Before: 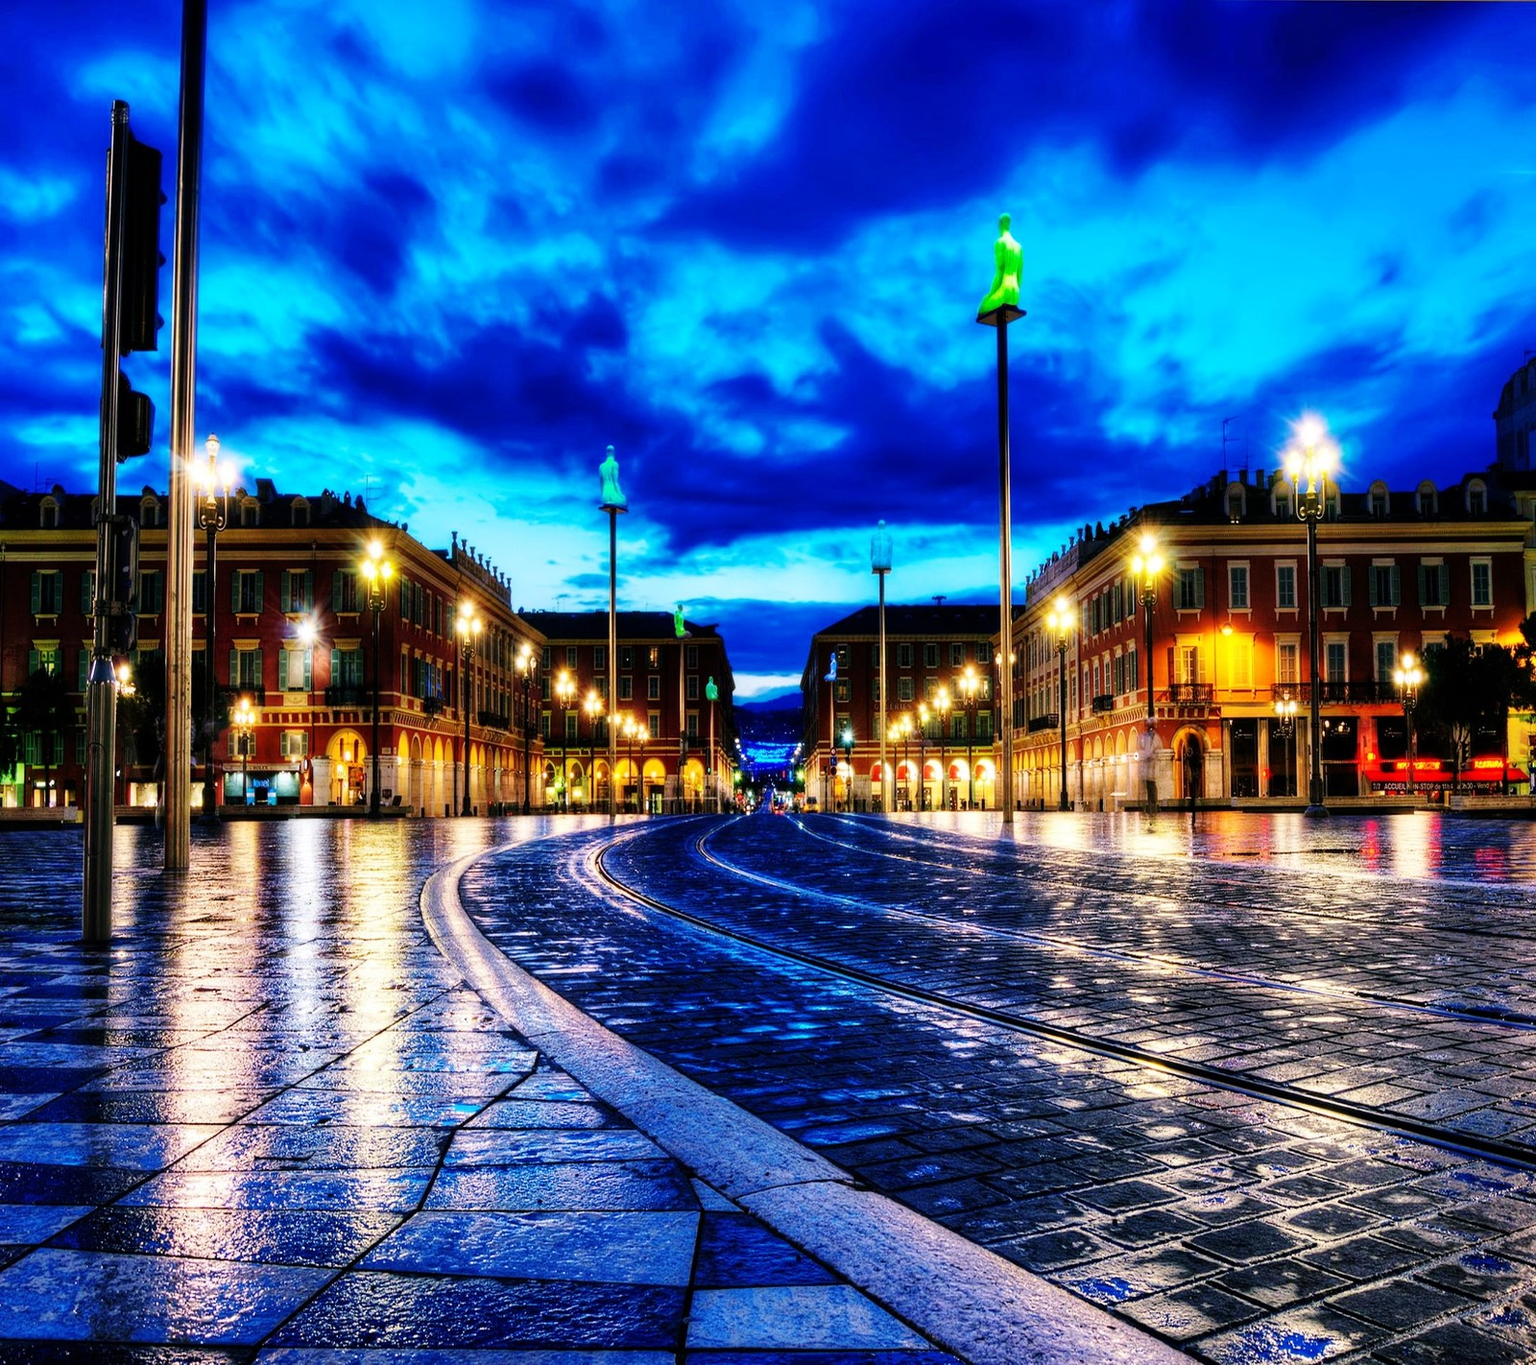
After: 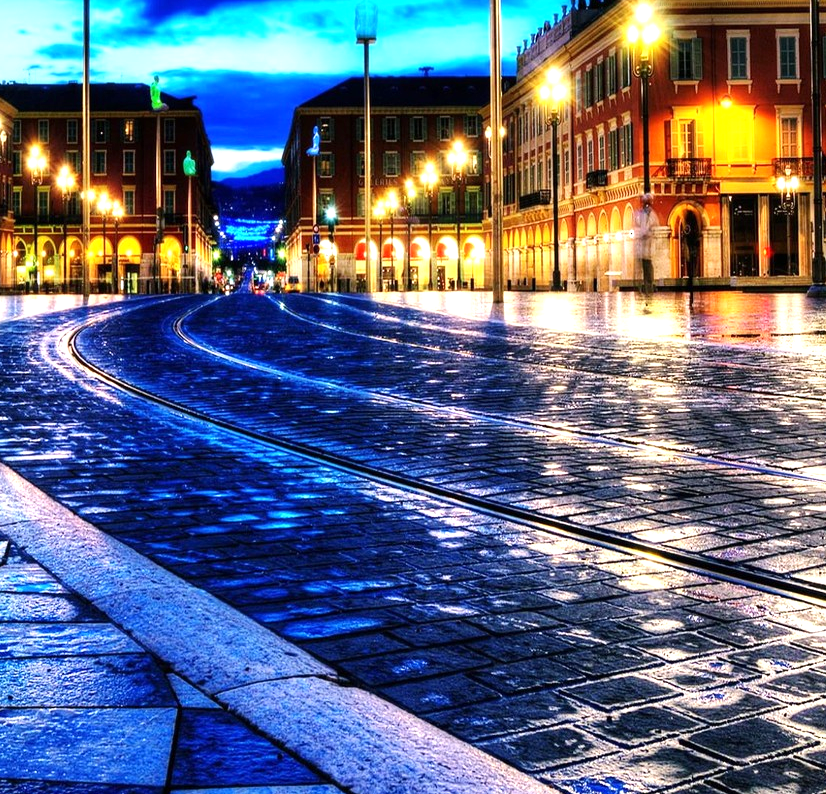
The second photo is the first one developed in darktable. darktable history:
exposure: exposure 0.605 EV, compensate highlight preservation false
crop: left 34.522%, top 38.962%, right 13.847%, bottom 5.16%
